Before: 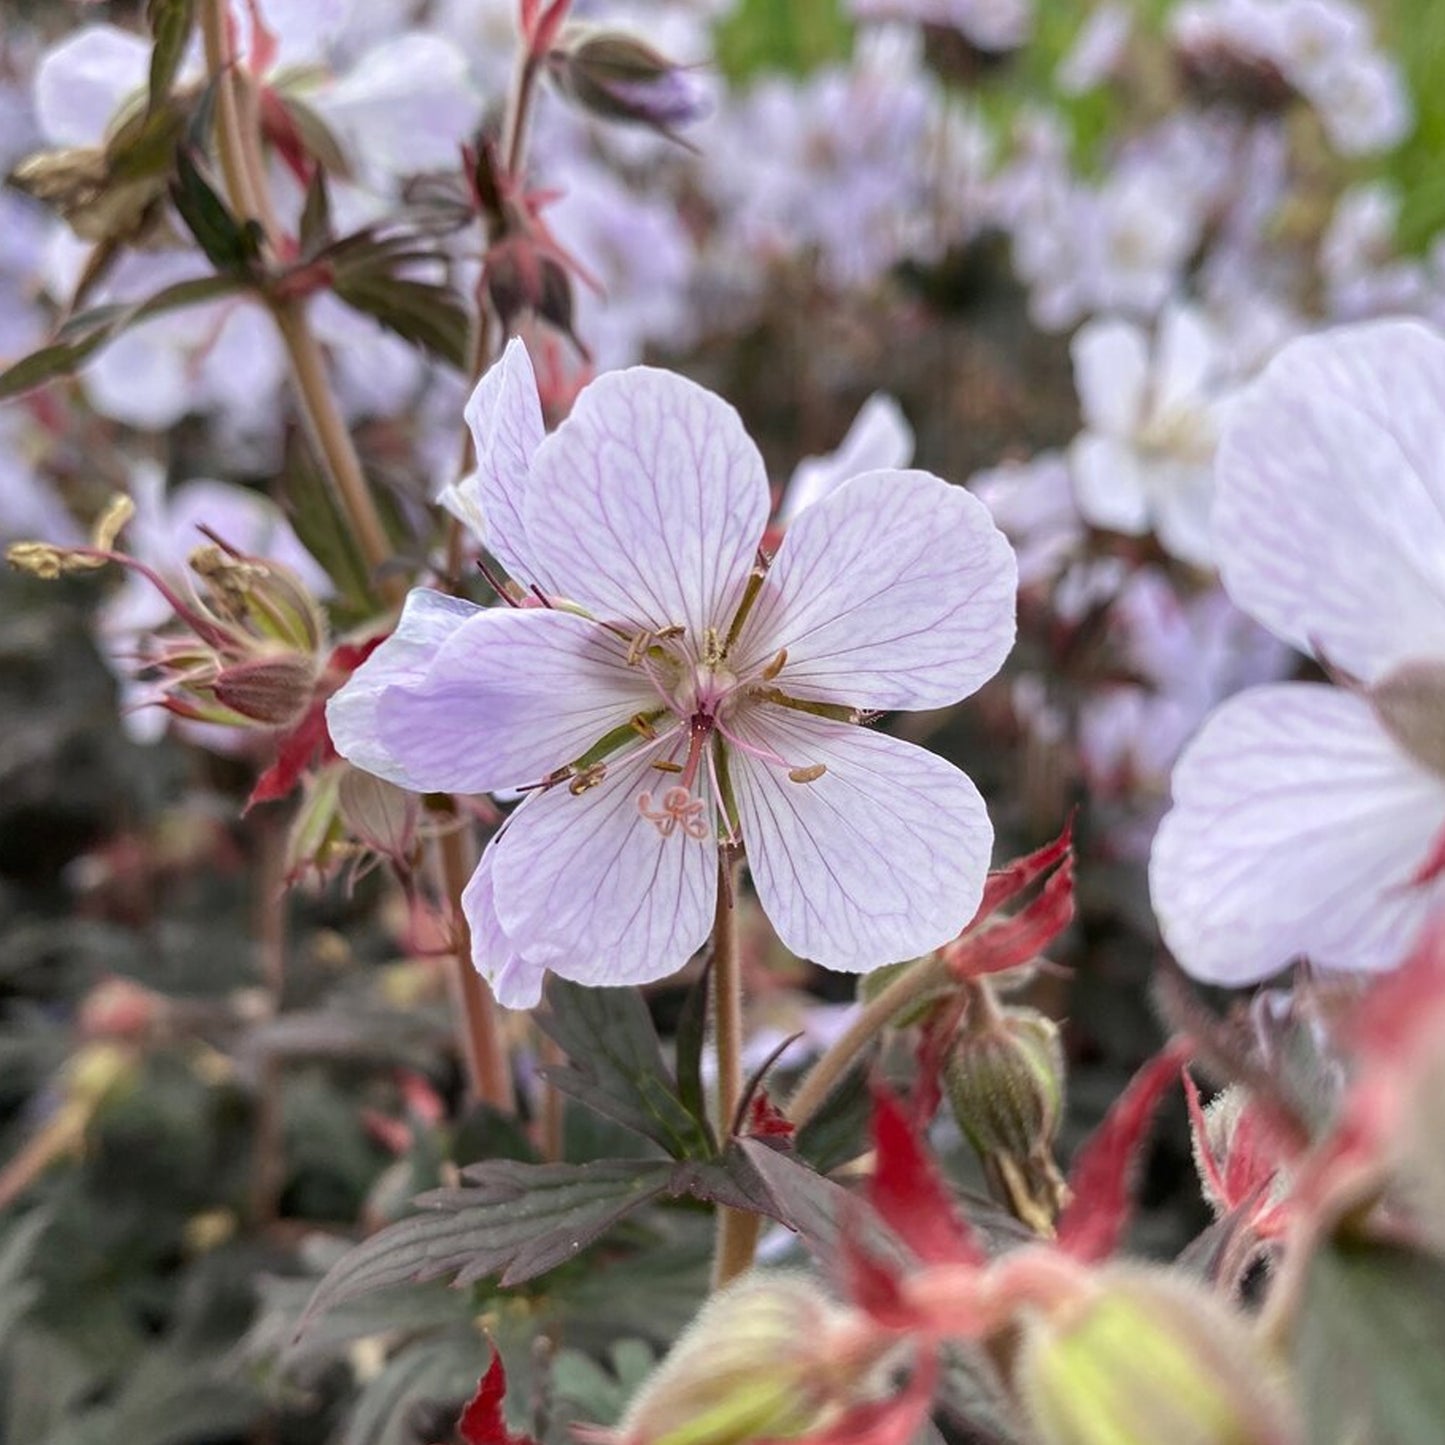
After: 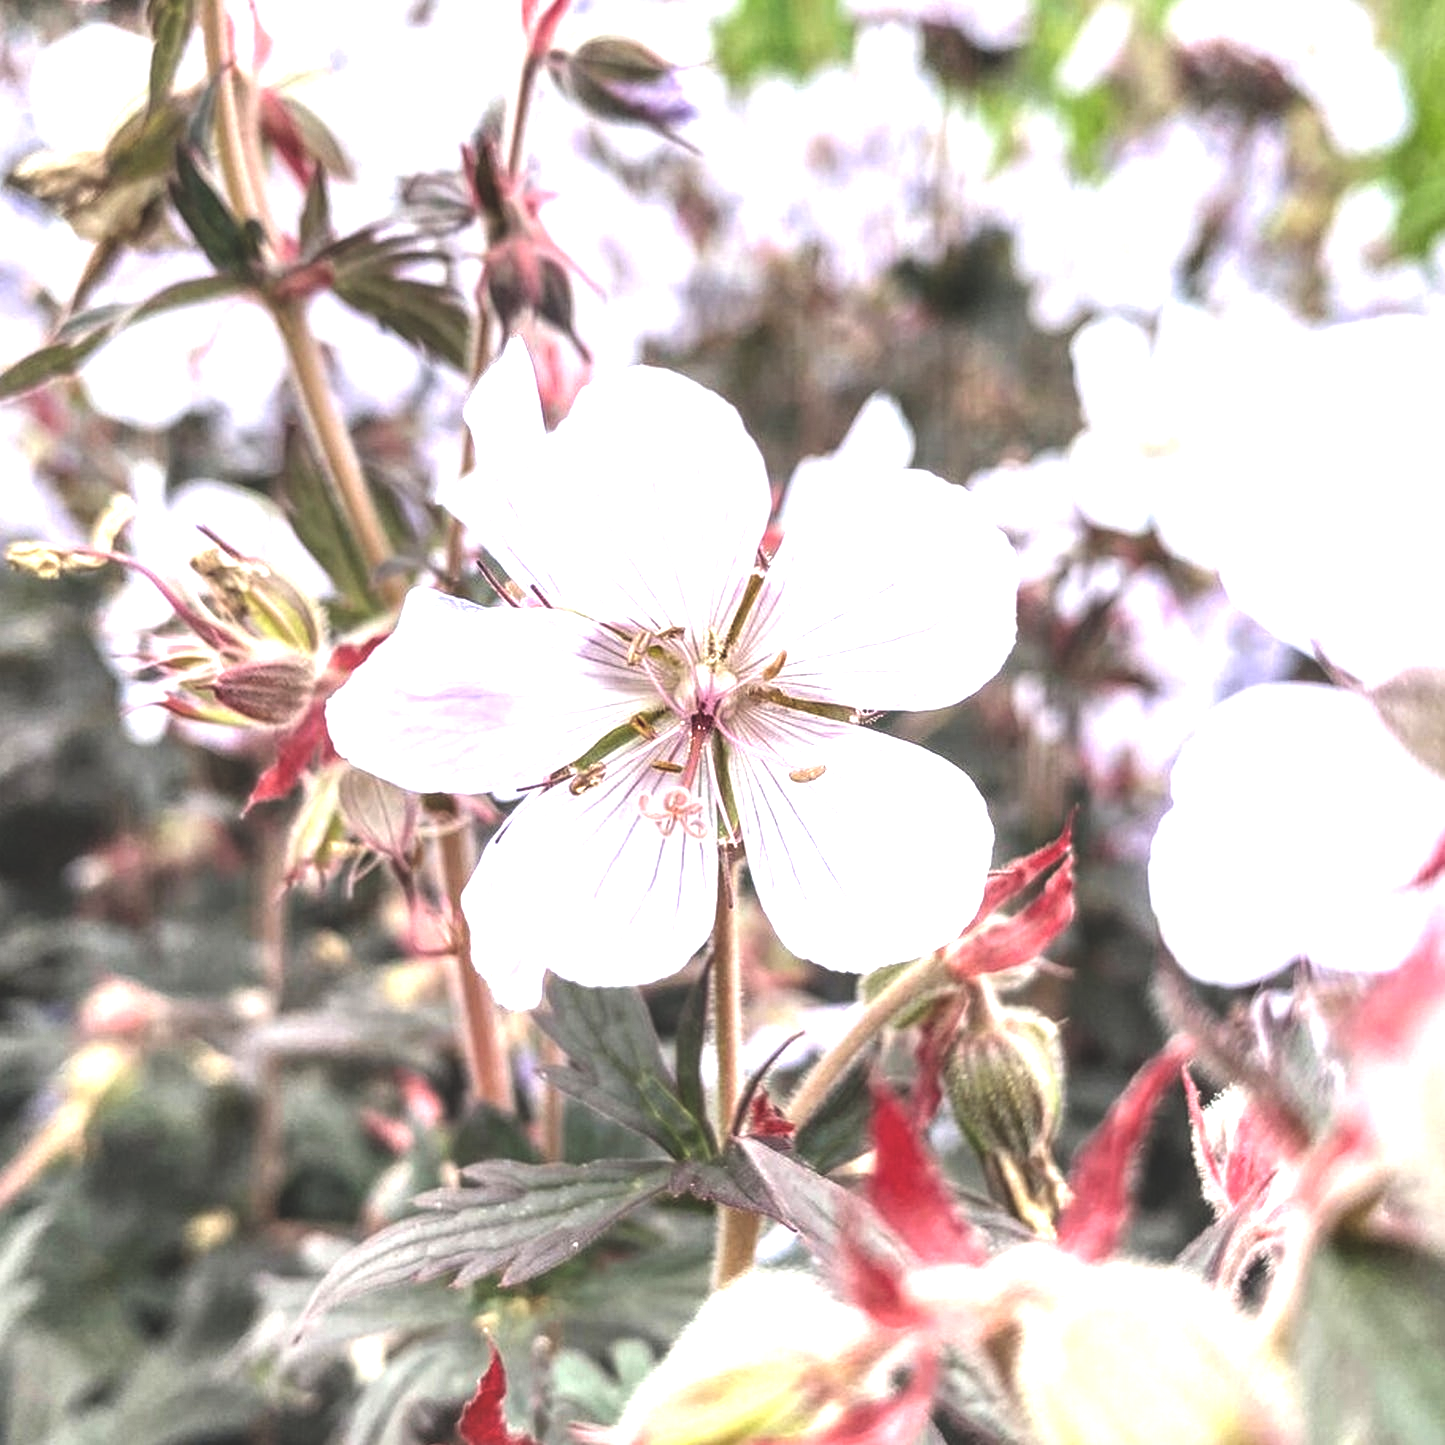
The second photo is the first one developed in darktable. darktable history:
exposure: black level correction -0.023, exposure 1.394 EV, compensate highlight preservation false
local contrast: highlights 60%, shadows 62%, detail 160%
